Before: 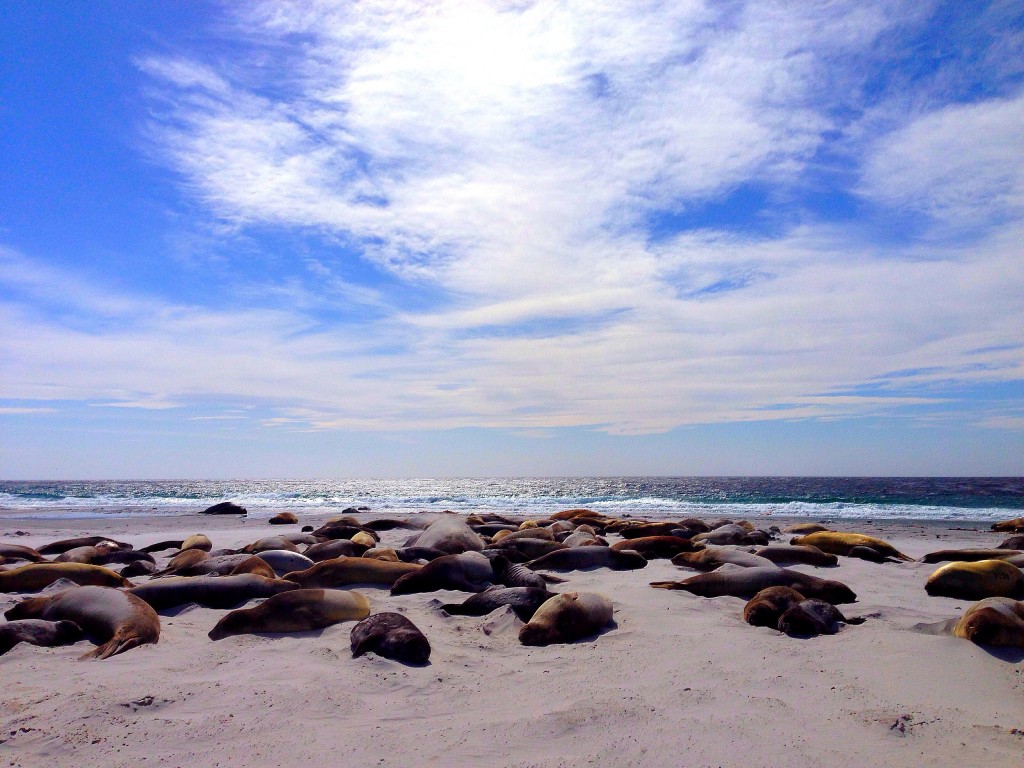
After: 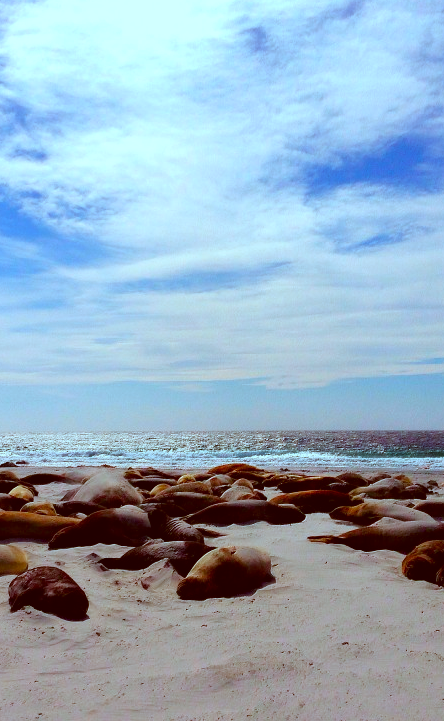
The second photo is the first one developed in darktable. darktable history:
color balance rgb: perceptual saturation grading › global saturation 20%, perceptual saturation grading › highlights -25%, perceptual saturation grading › shadows 25%
crop: left 33.452%, top 6.025%, right 23.155%
color correction: highlights a* -14.62, highlights b* -16.22, shadows a* 10.12, shadows b* 29.4
